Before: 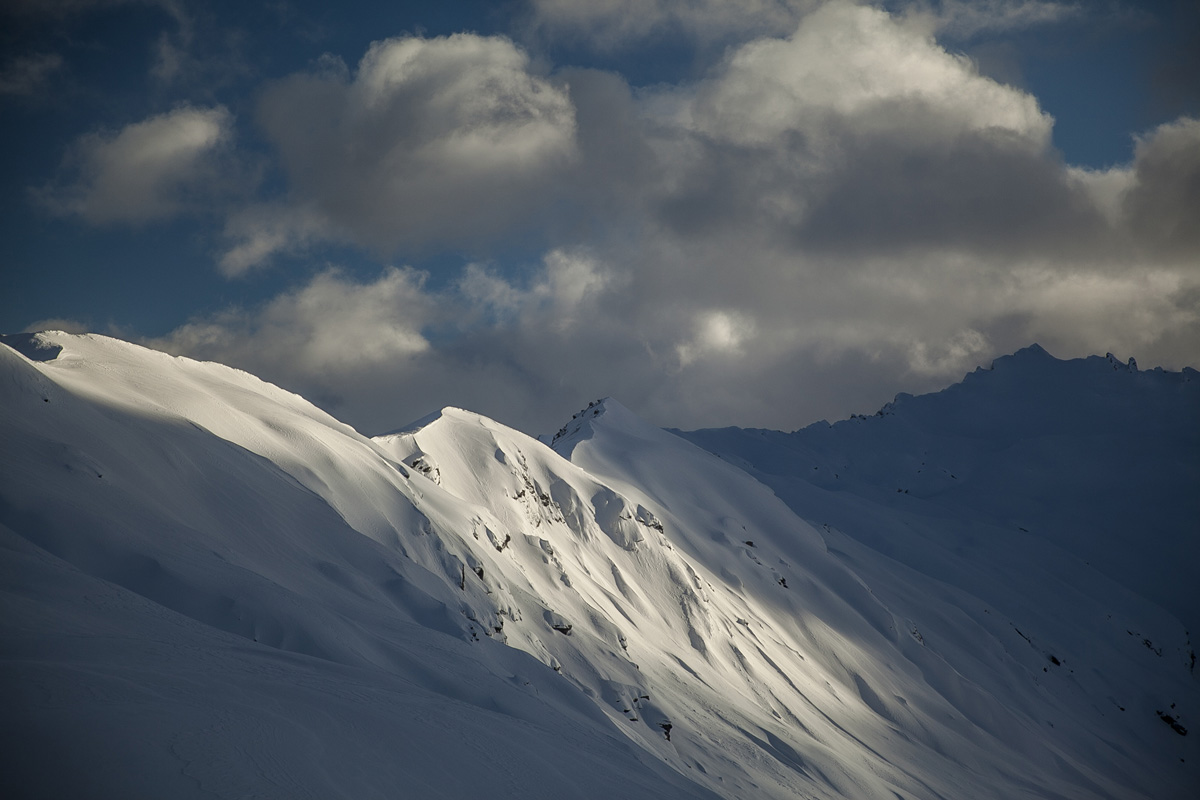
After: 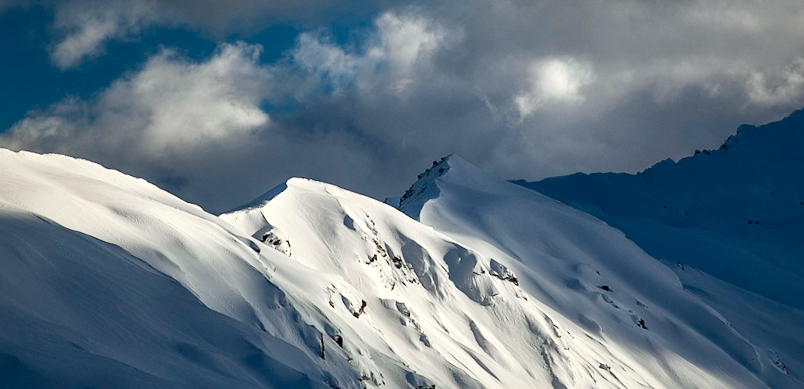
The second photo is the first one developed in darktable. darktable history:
rotate and perspective: rotation -5°, crop left 0.05, crop right 0.952, crop top 0.11, crop bottom 0.89
crop: left 11.123%, top 27.61%, right 18.3%, bottom 17.034%
contrast brightness saturation: contrast 0.23, brightness 0.1, saturation 0.29
white balance: red 0.976, blue 1.04
local contrast: mode bilateral grid, contrast 25, coarseness 60, detail 151%, midtone range 0.2
